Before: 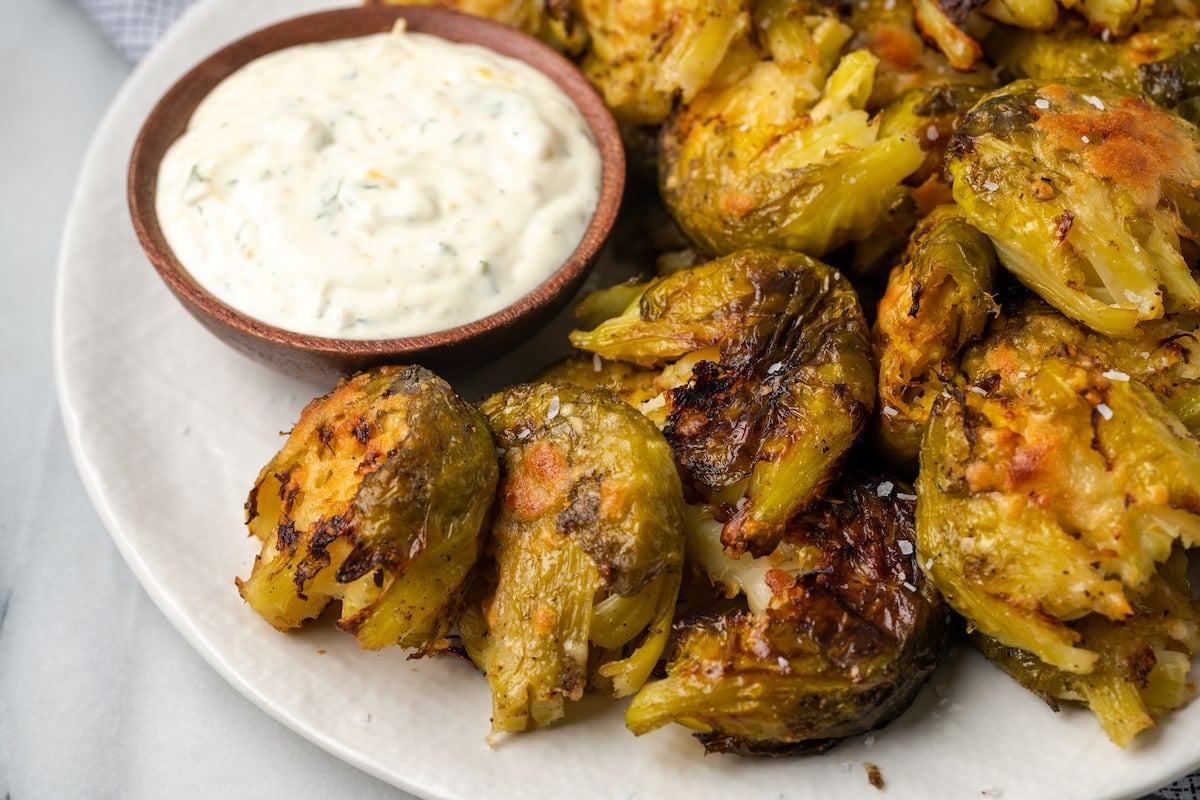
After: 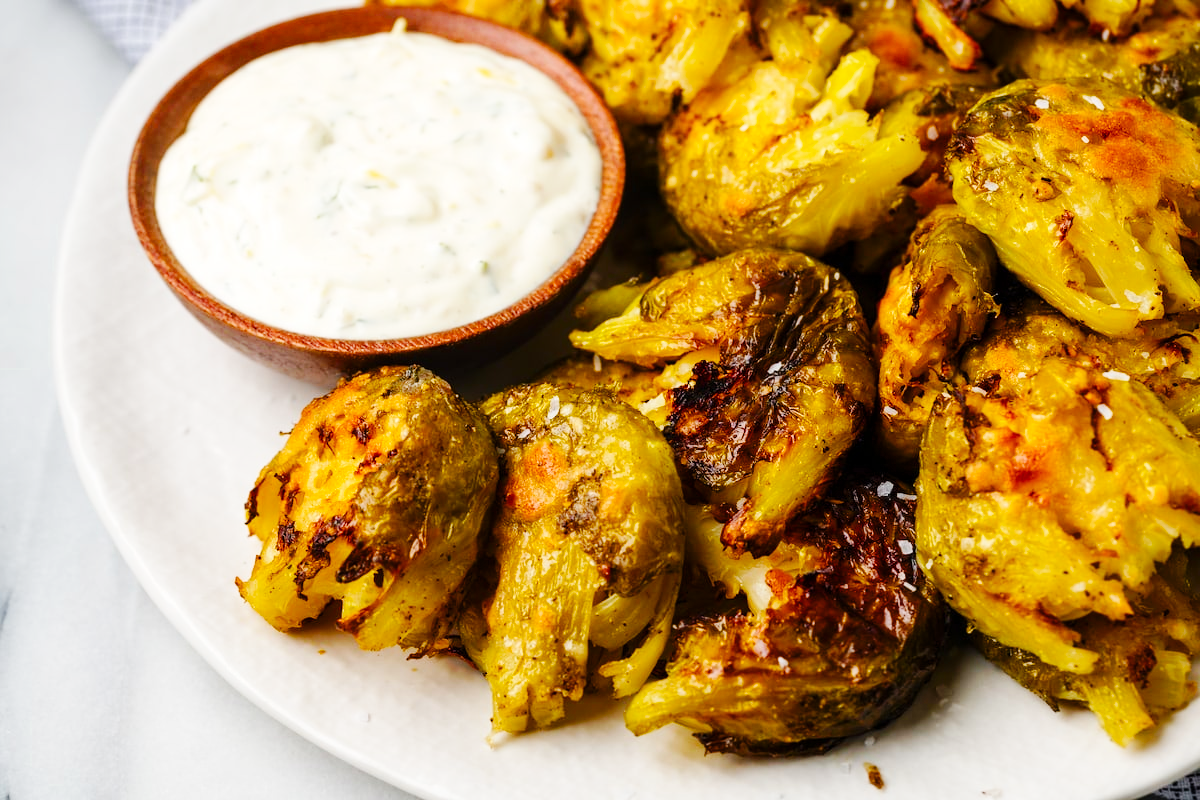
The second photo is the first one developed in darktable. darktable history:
color balance rgb: perceptual saturation grading › global saturation 35%, perceptual saturation grading › highlights -30%, perceptual saturation grading › shadows 35%, perceptual brilliance grading › global brilliance 3%, perceptual brilliance grading › highlights -3%, perceptual brilliance grading › shadows 3%
base curve: curves: ch0 [(0, 0) (0.032, 0.025) (0.121, 0.166) (0.206, 0.329) (0.605, 0.79) (1, 1)], preserve colors none
color zones: curves: ch0 [(0.25, 0.5) (0.423, 0.5) (0.443, 0.5) (0.521, 0.756) (0.568, 0.5) (0.576, 0.5) (0.75, 0.5)]; ch1 [(0.25, 0.5) (0.423, 0.5) (0.443, 0.5) (0.539, 0.873) (0.624, 0.565) (0.631, 0.5) (0.75, 0.5)]
